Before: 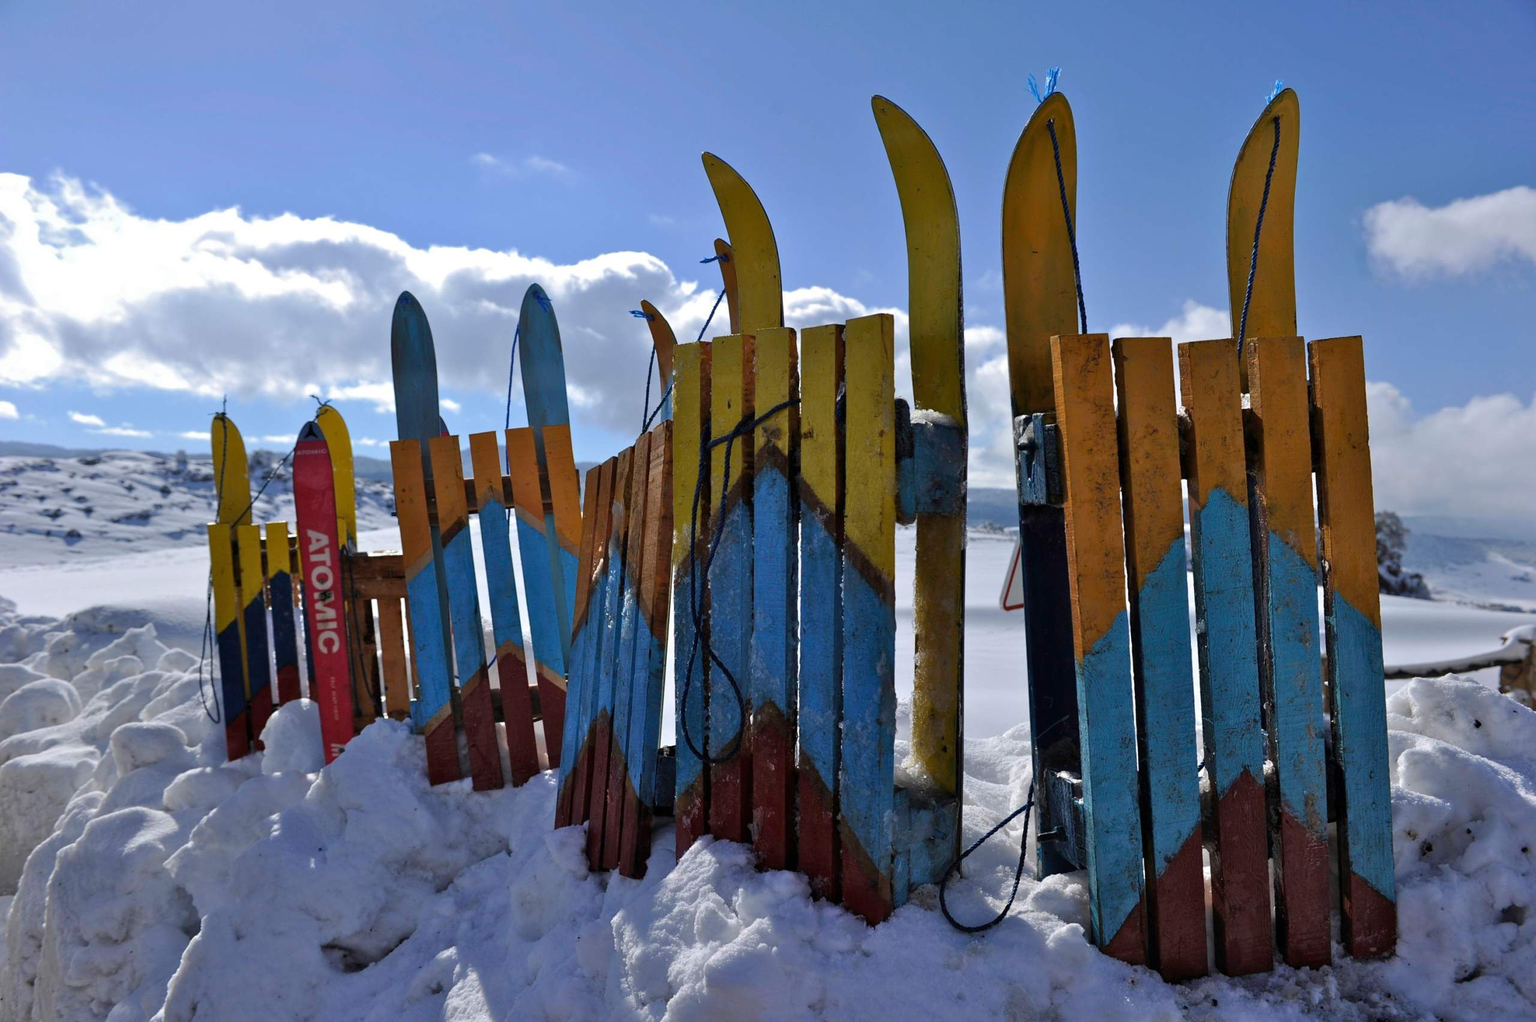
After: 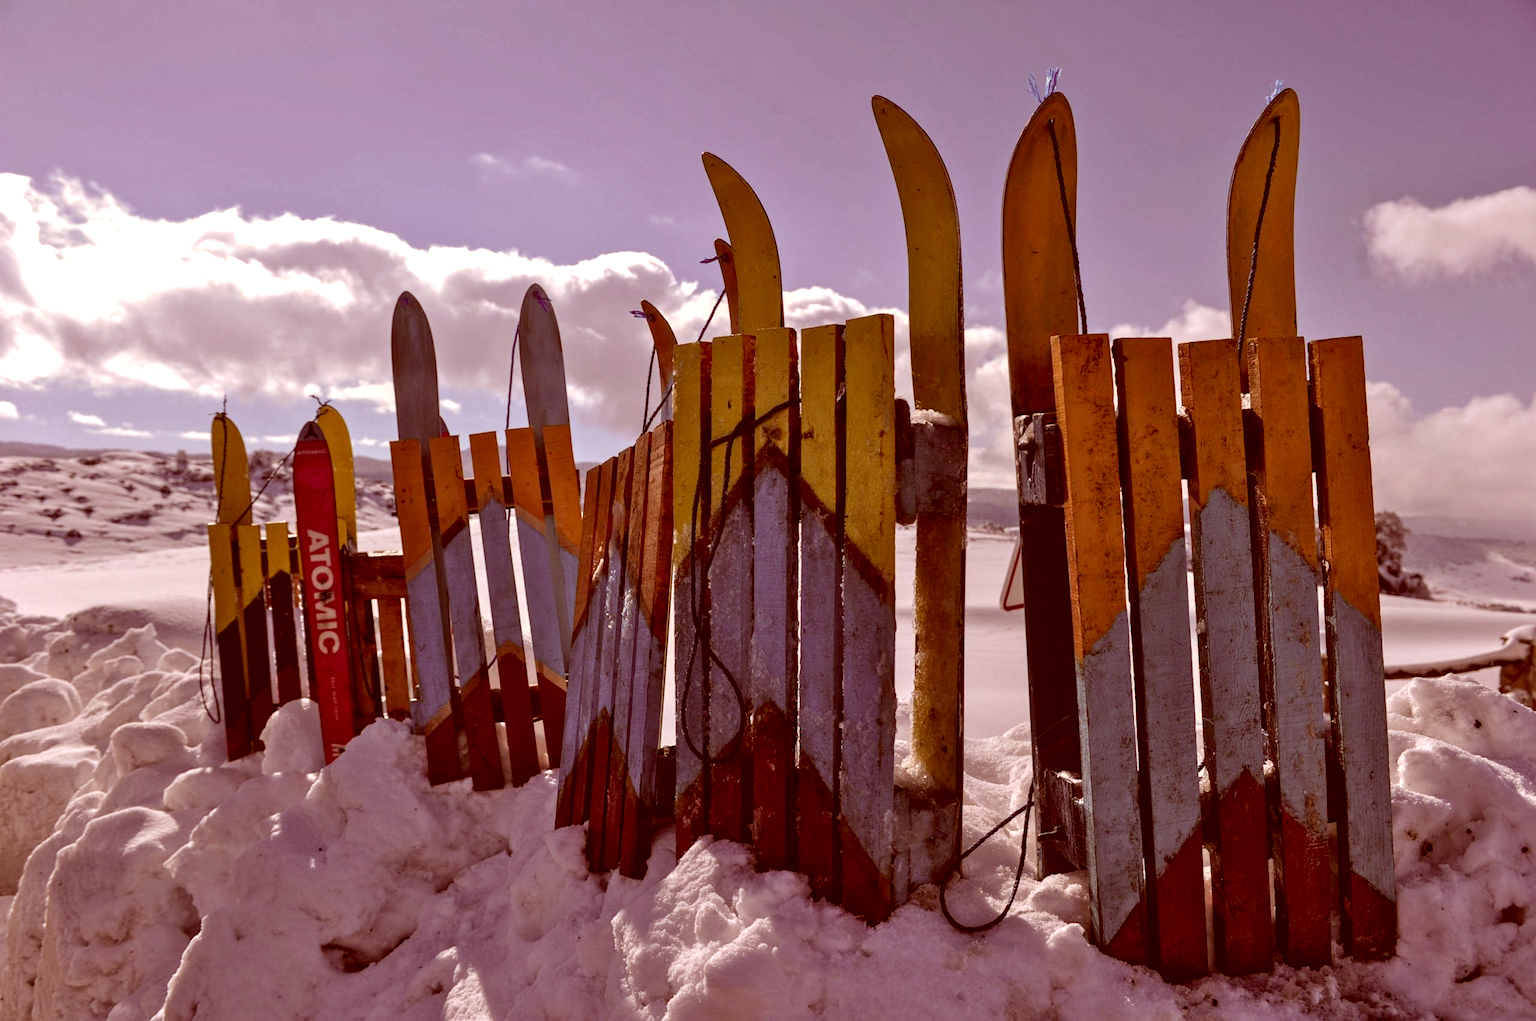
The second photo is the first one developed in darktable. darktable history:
tone equalizer: on, module defaults
color correction: highlights a* 9.54, highlights b* 8.88, shadows a* 39.41, shadows b* 39.29, saturation 0.77
local contrast: detail 130%
